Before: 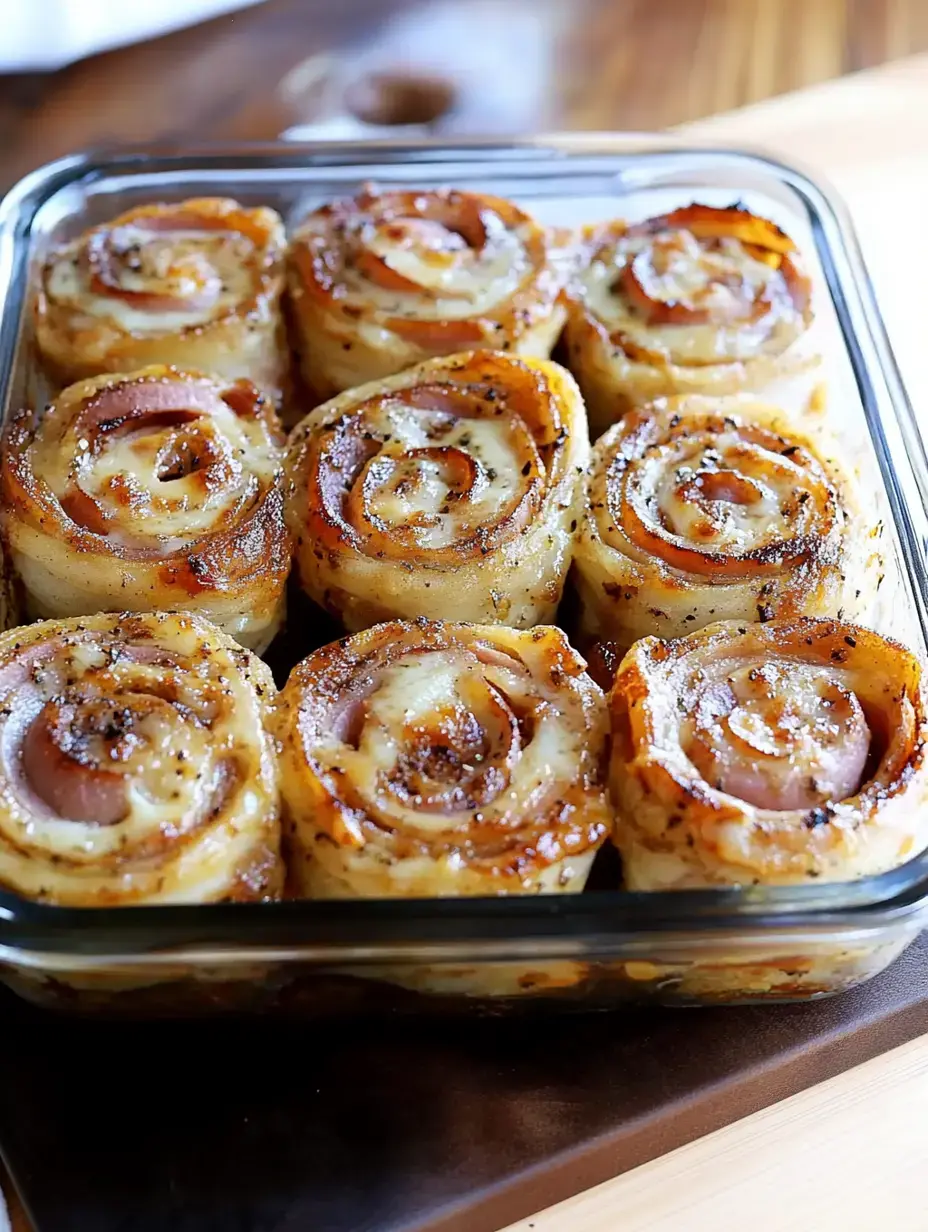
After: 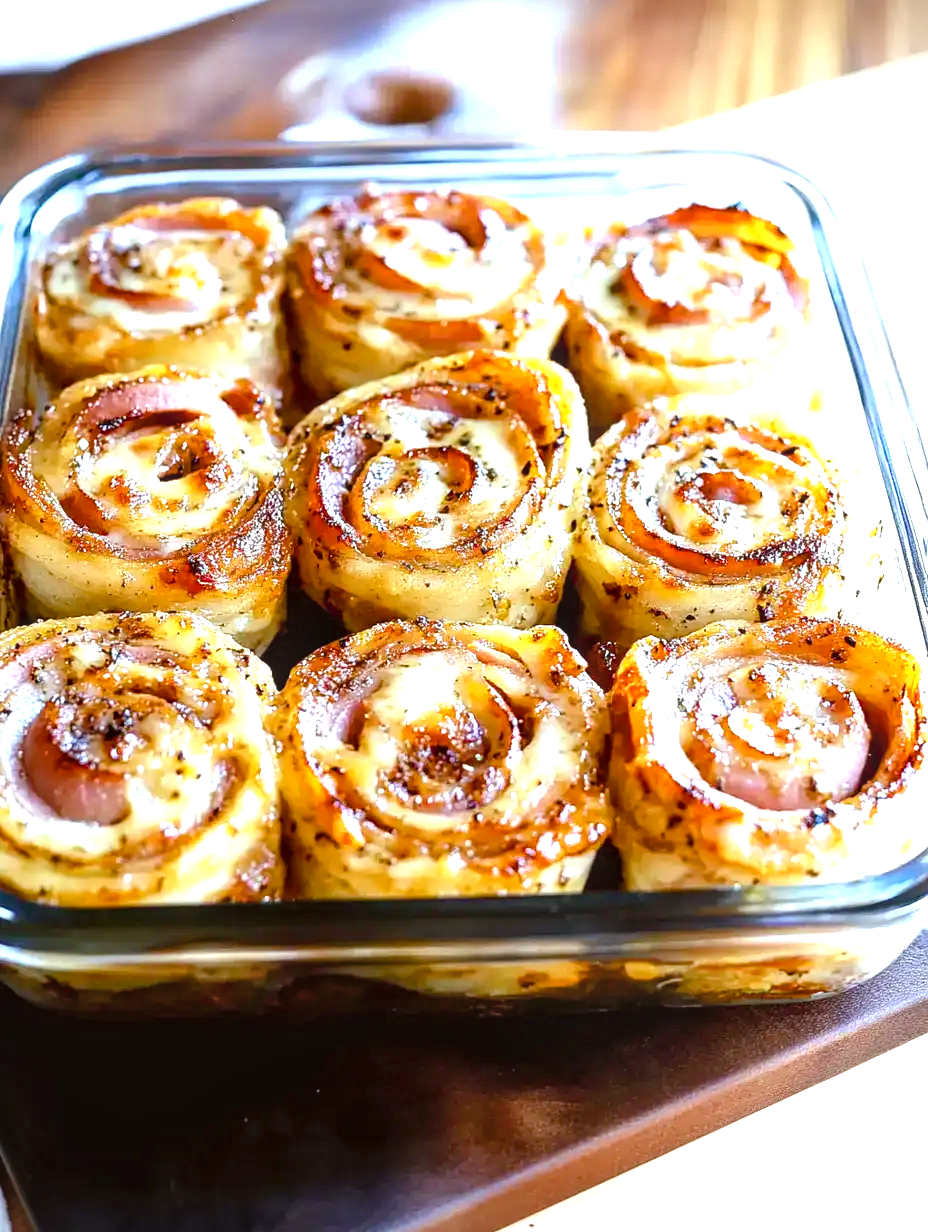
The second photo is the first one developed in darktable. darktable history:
vignetting: fall-off start 92.01%
color balance rgb: shadows lift › luminance -19.79%, linear chroma grading › global chroma 9.944%, perceptual saturation grading › global saturation 21.254%, perceptual saturation grading › highlights -19.782%, perceptual saturation grading › shadows 29.856%, perceptual brilliance grading › global brilliance 2.75%, perceptual brilliance grading › highlights -3.4%, perceptual brilliance grading › shadows 2.615%, global vibrance 9.363%
contrast brightness saturation: saturation -0.048
color correction: highlights a* -2.9, highlights b* -2.14, shadows a* 2.15, shadows b* 2.63
local contrast: on, module defaults
exposure: black level correction 0, exposure 1.103 EV, compensate highlight preservation false
